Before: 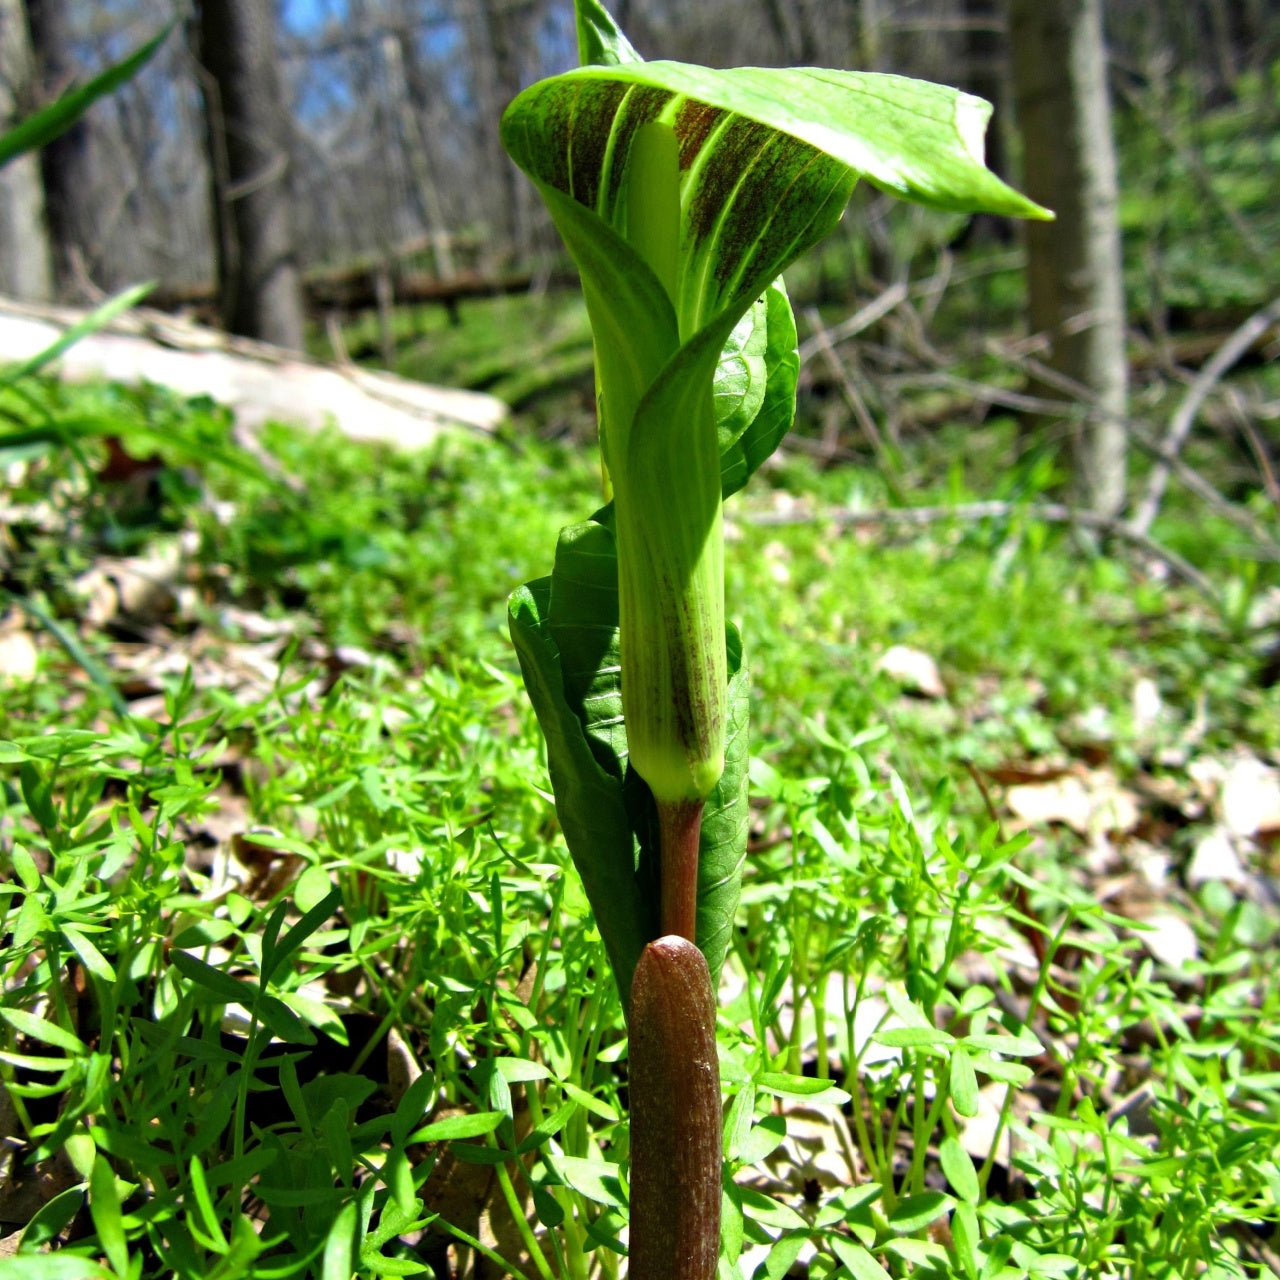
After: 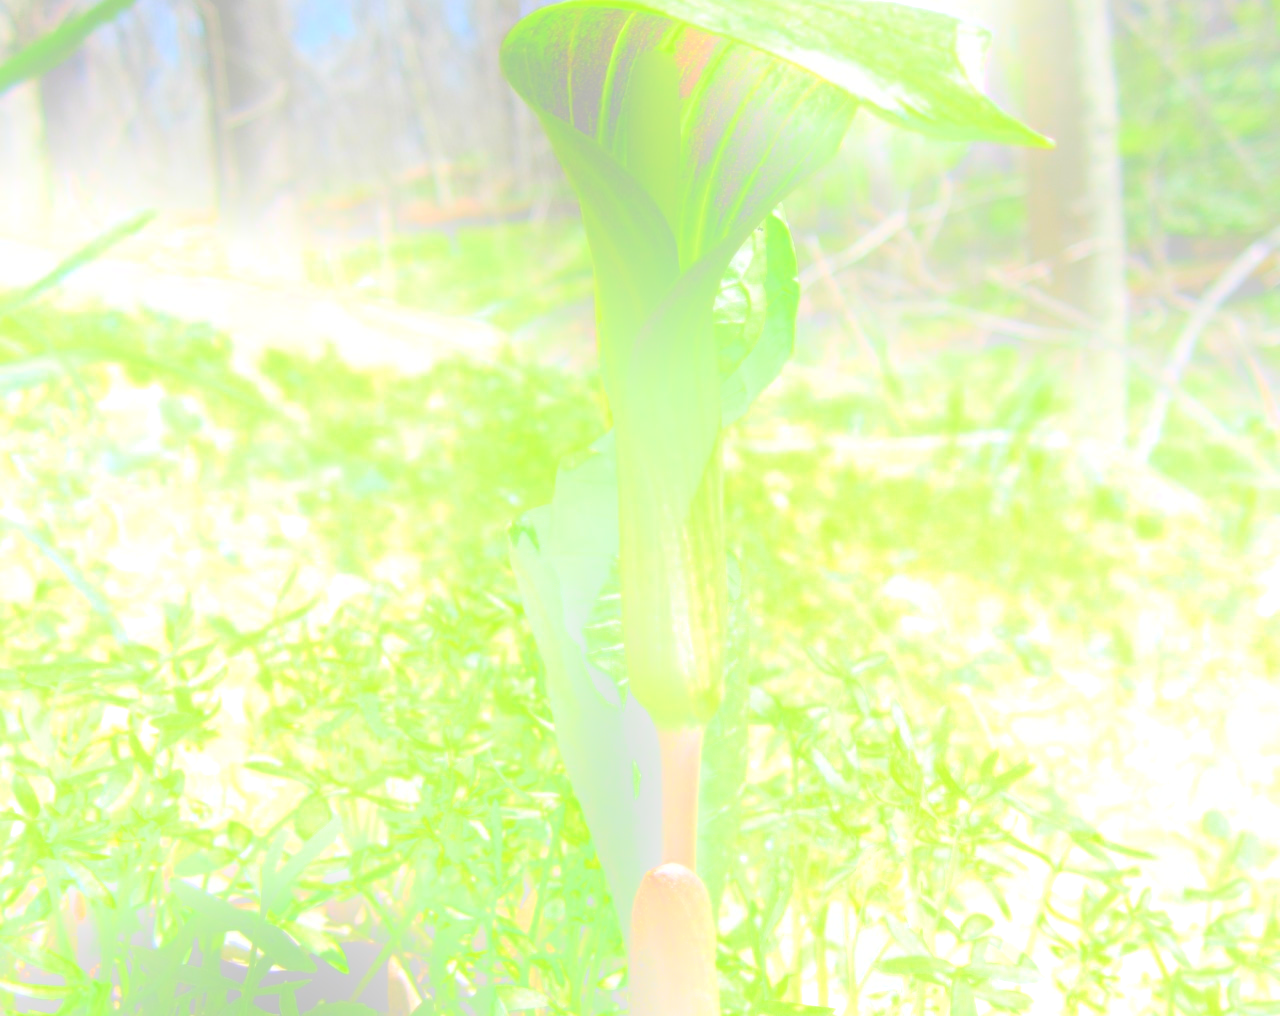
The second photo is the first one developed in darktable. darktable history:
crop and rotate: top 5.667%, bottom 14.937%
bloom: size 25%, threshold 5%, strength 90%
